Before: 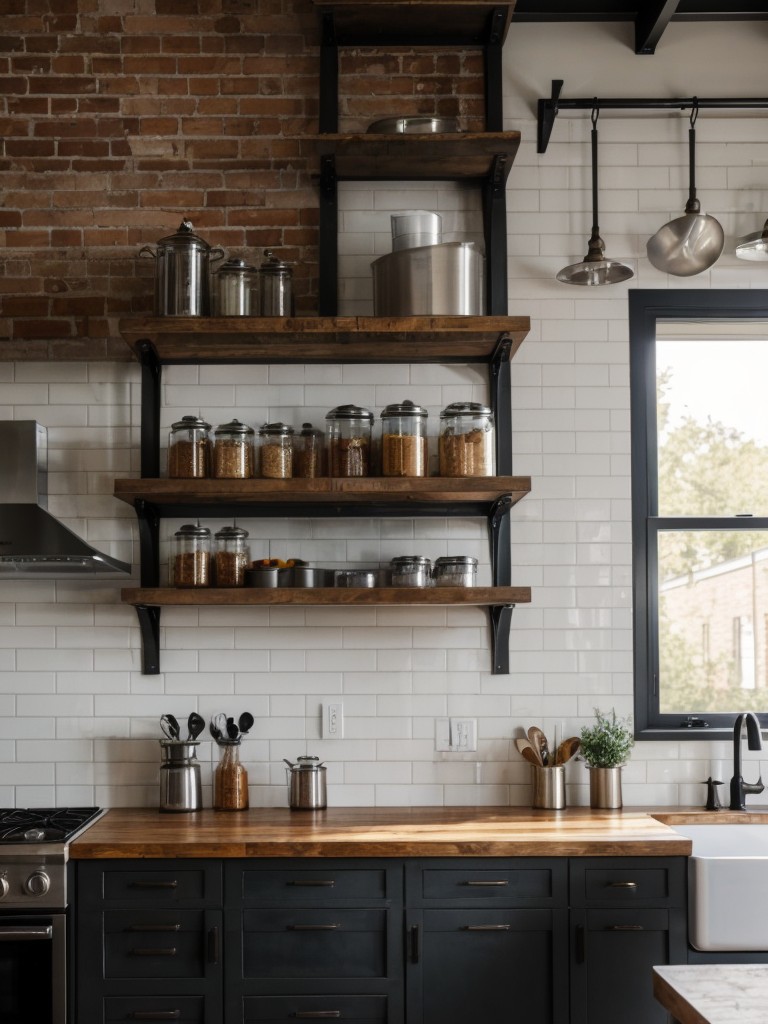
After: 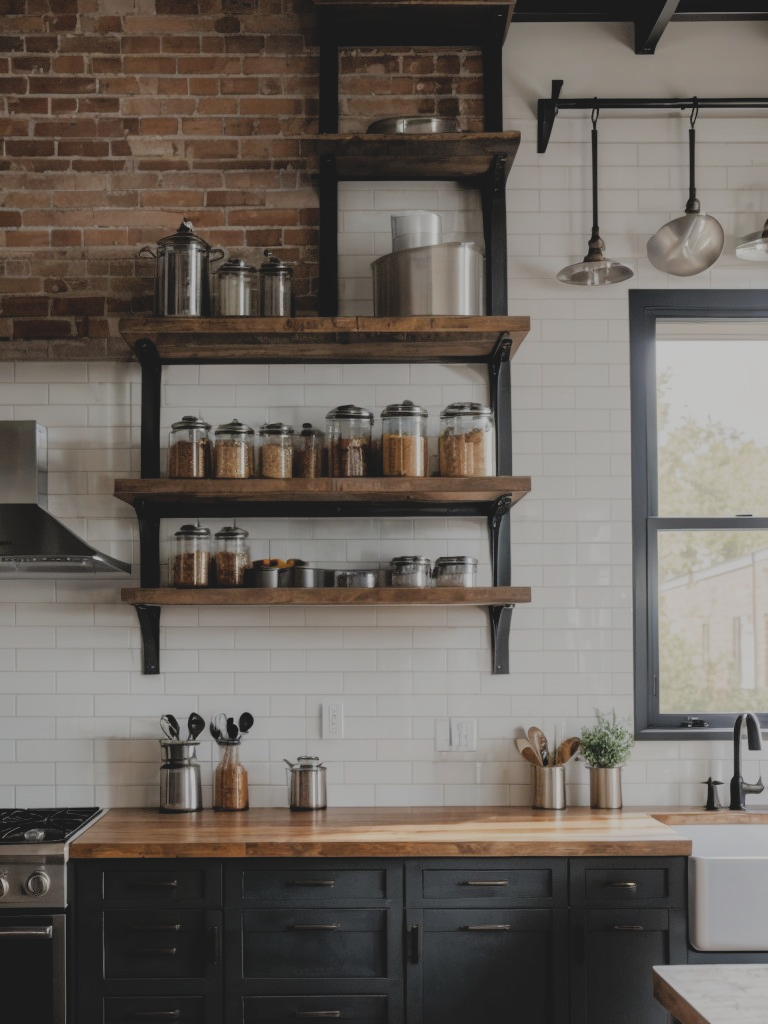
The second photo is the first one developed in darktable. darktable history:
contrast brightness saturation: contrast -0.15, brightness 0.05, saturation -0.12
filmic rgb: black relative exposure -6.59 EV, white relative exposure 4.71 EV, hardness 3.13, contrast 0.805
